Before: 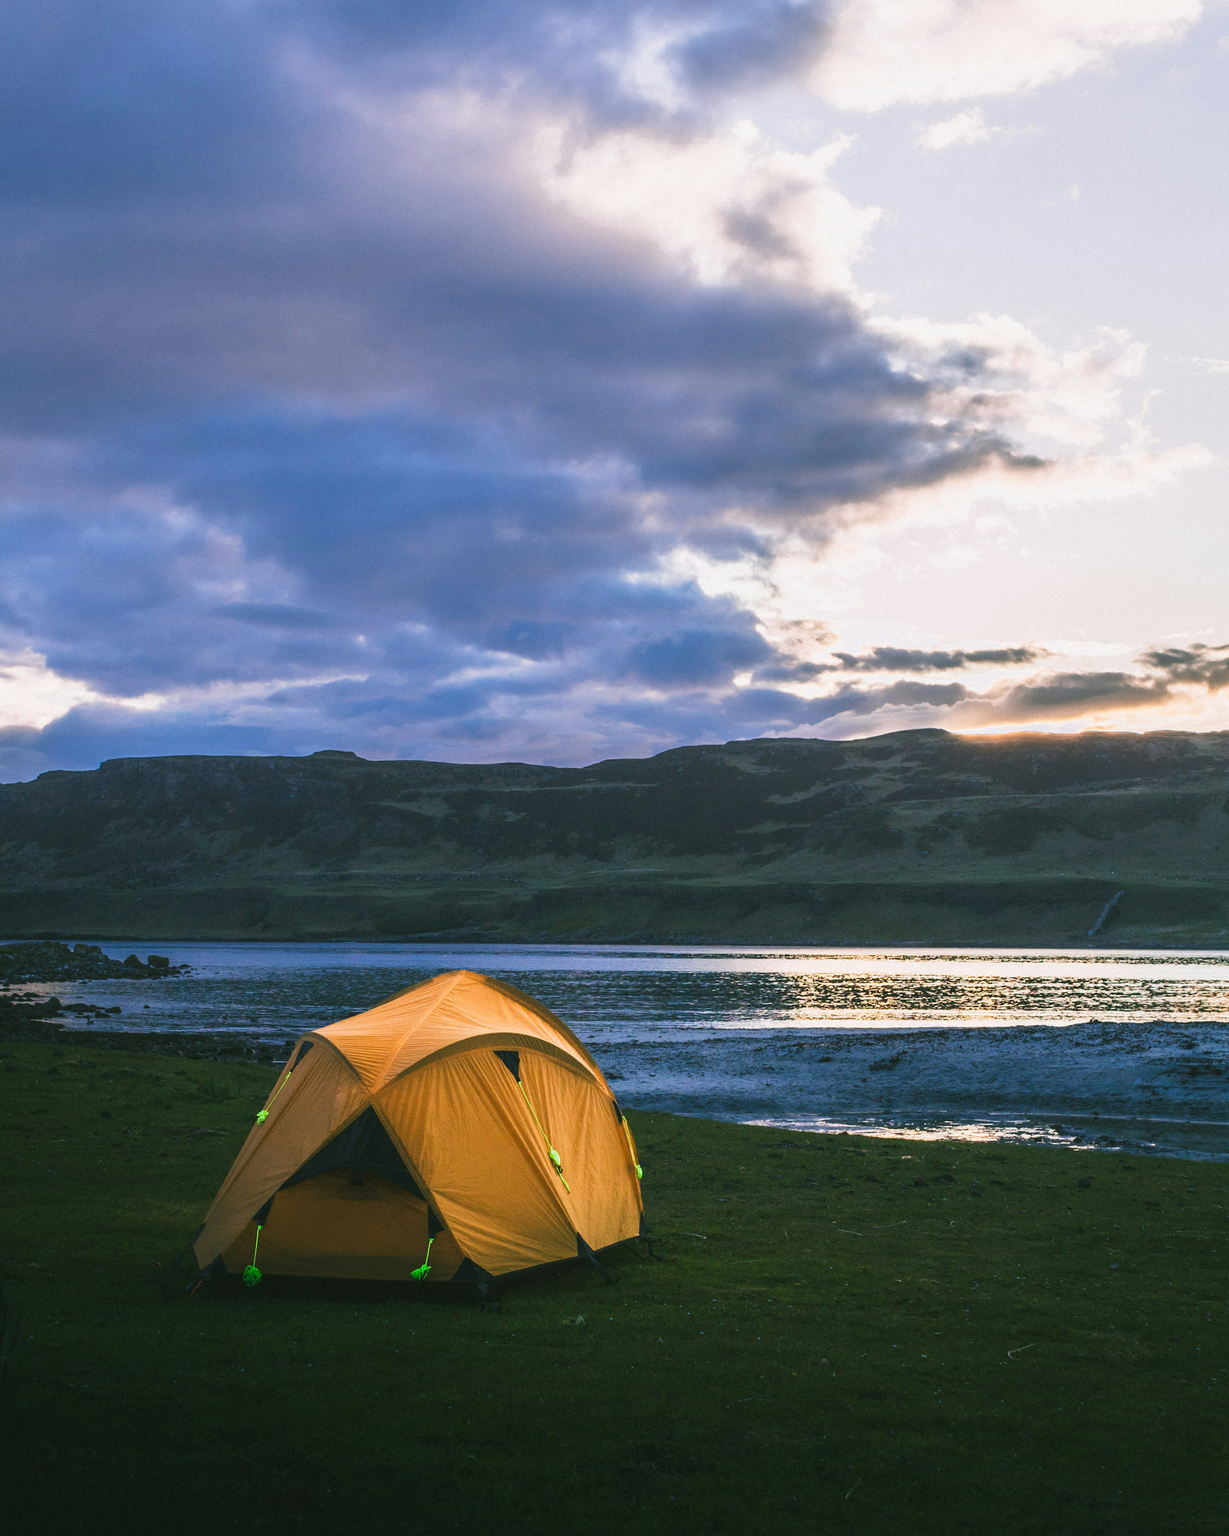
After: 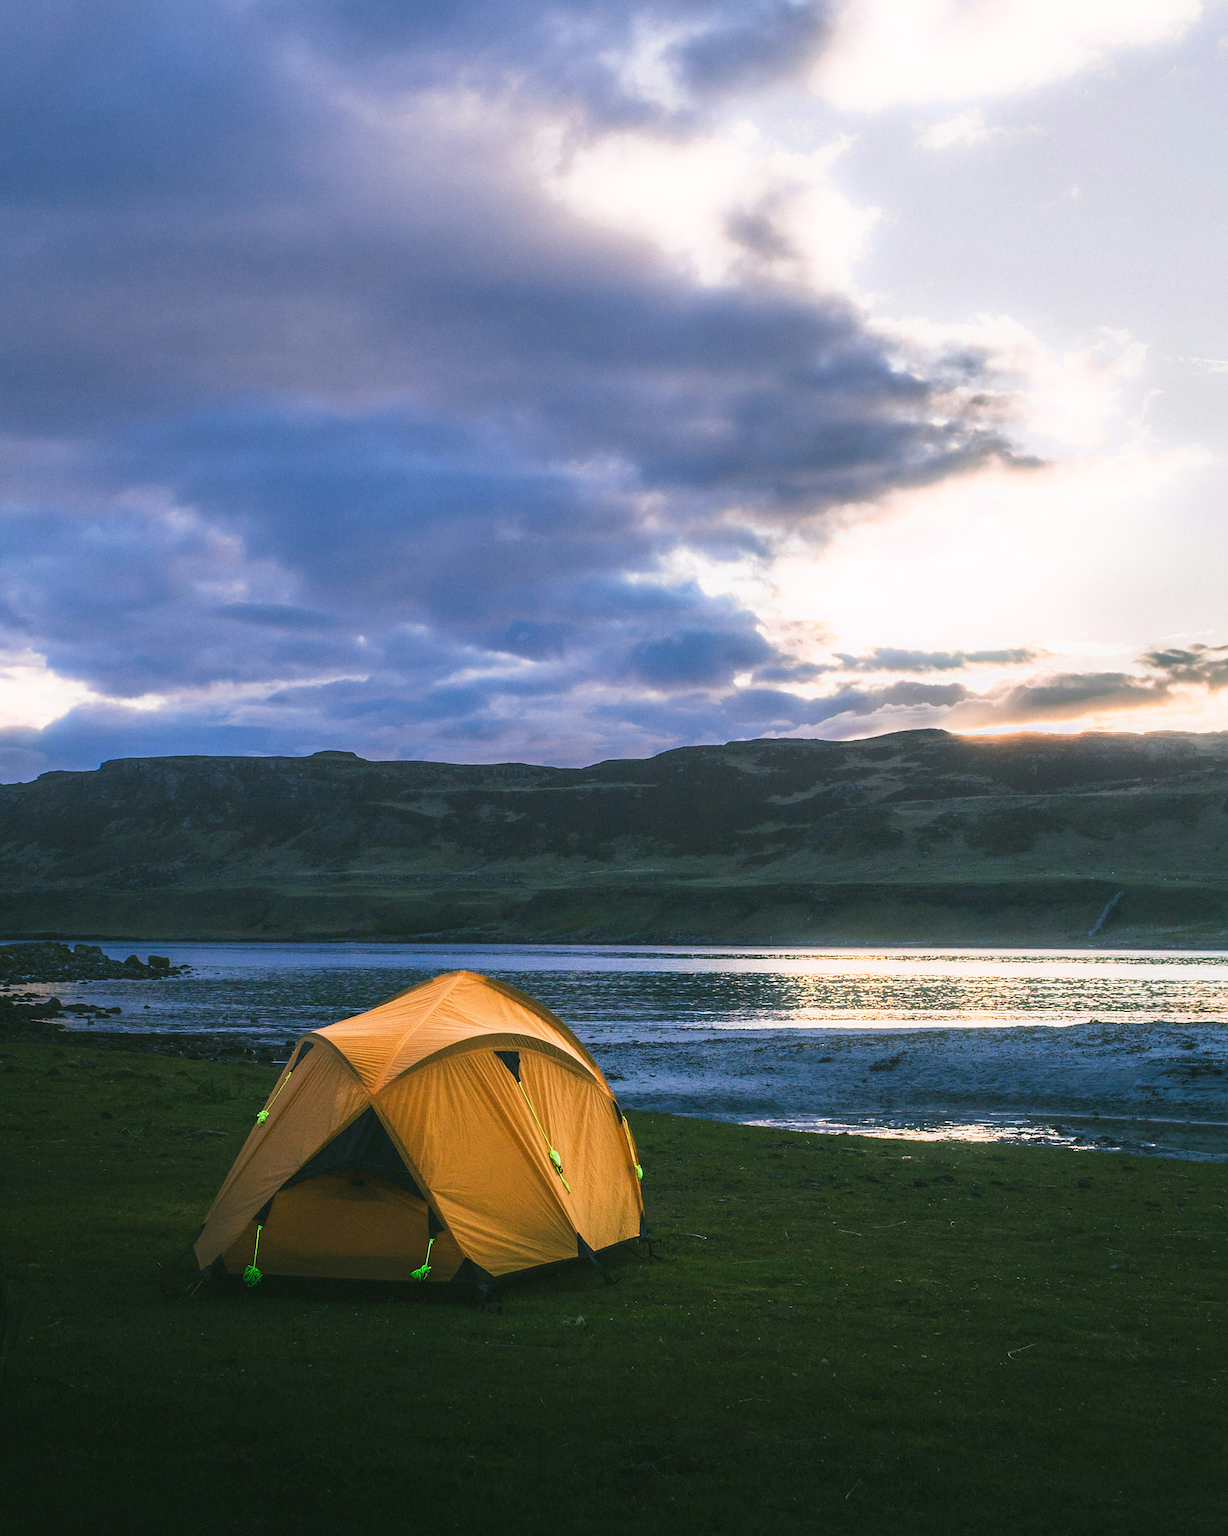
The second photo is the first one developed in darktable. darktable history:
sharpen: on, module defaults
bloom: size 15%, threshold 97%, strength 7%
